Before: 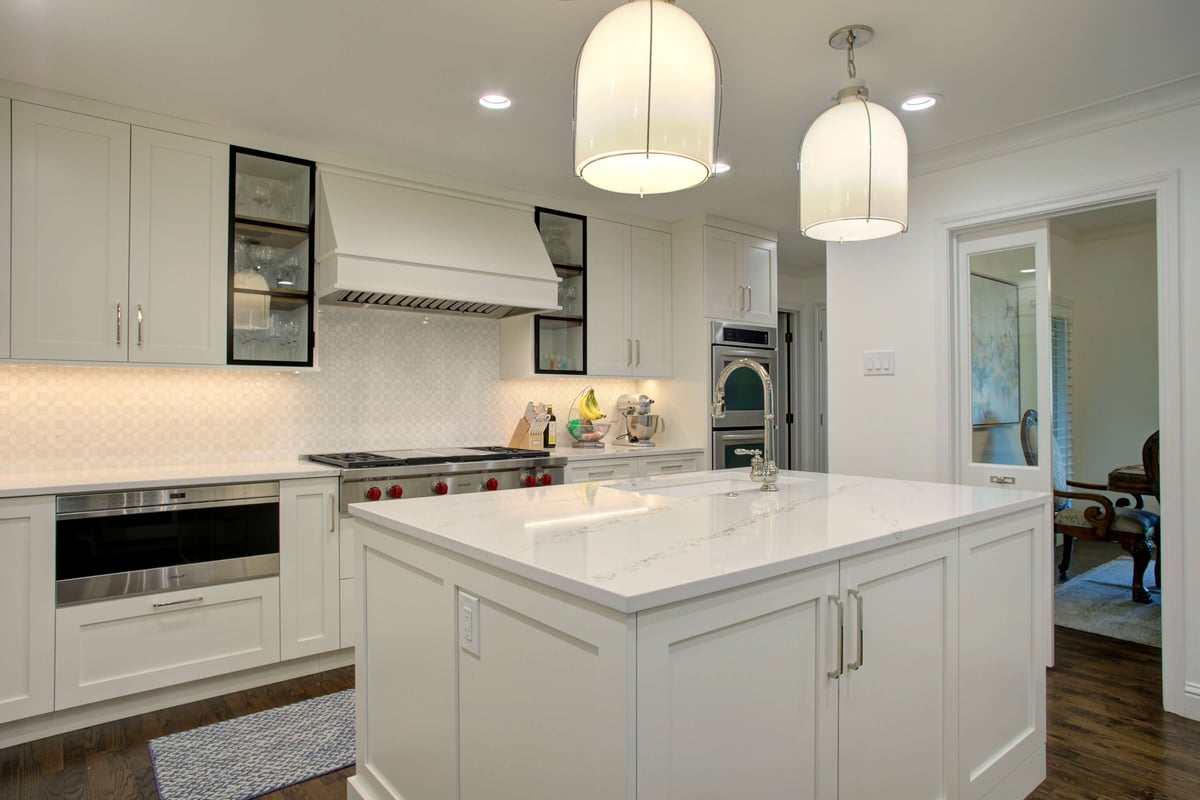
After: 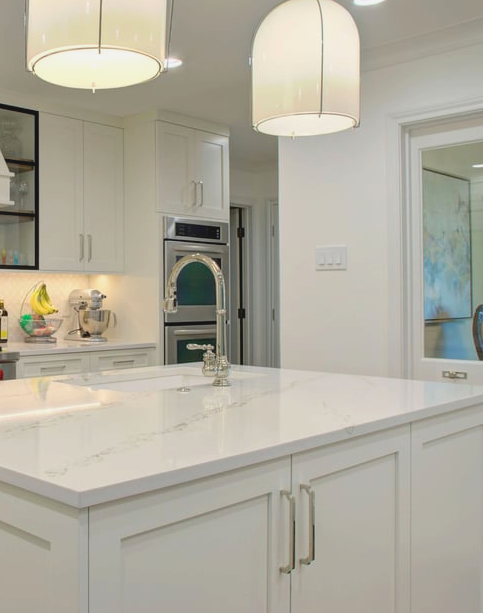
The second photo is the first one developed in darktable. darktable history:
contrast brightness saturation: contrast -0.094, brightness 0.049, saturation 0.077
crop: left 45.703%, top 13.247%, right 13.969%, bottom 10.036%
